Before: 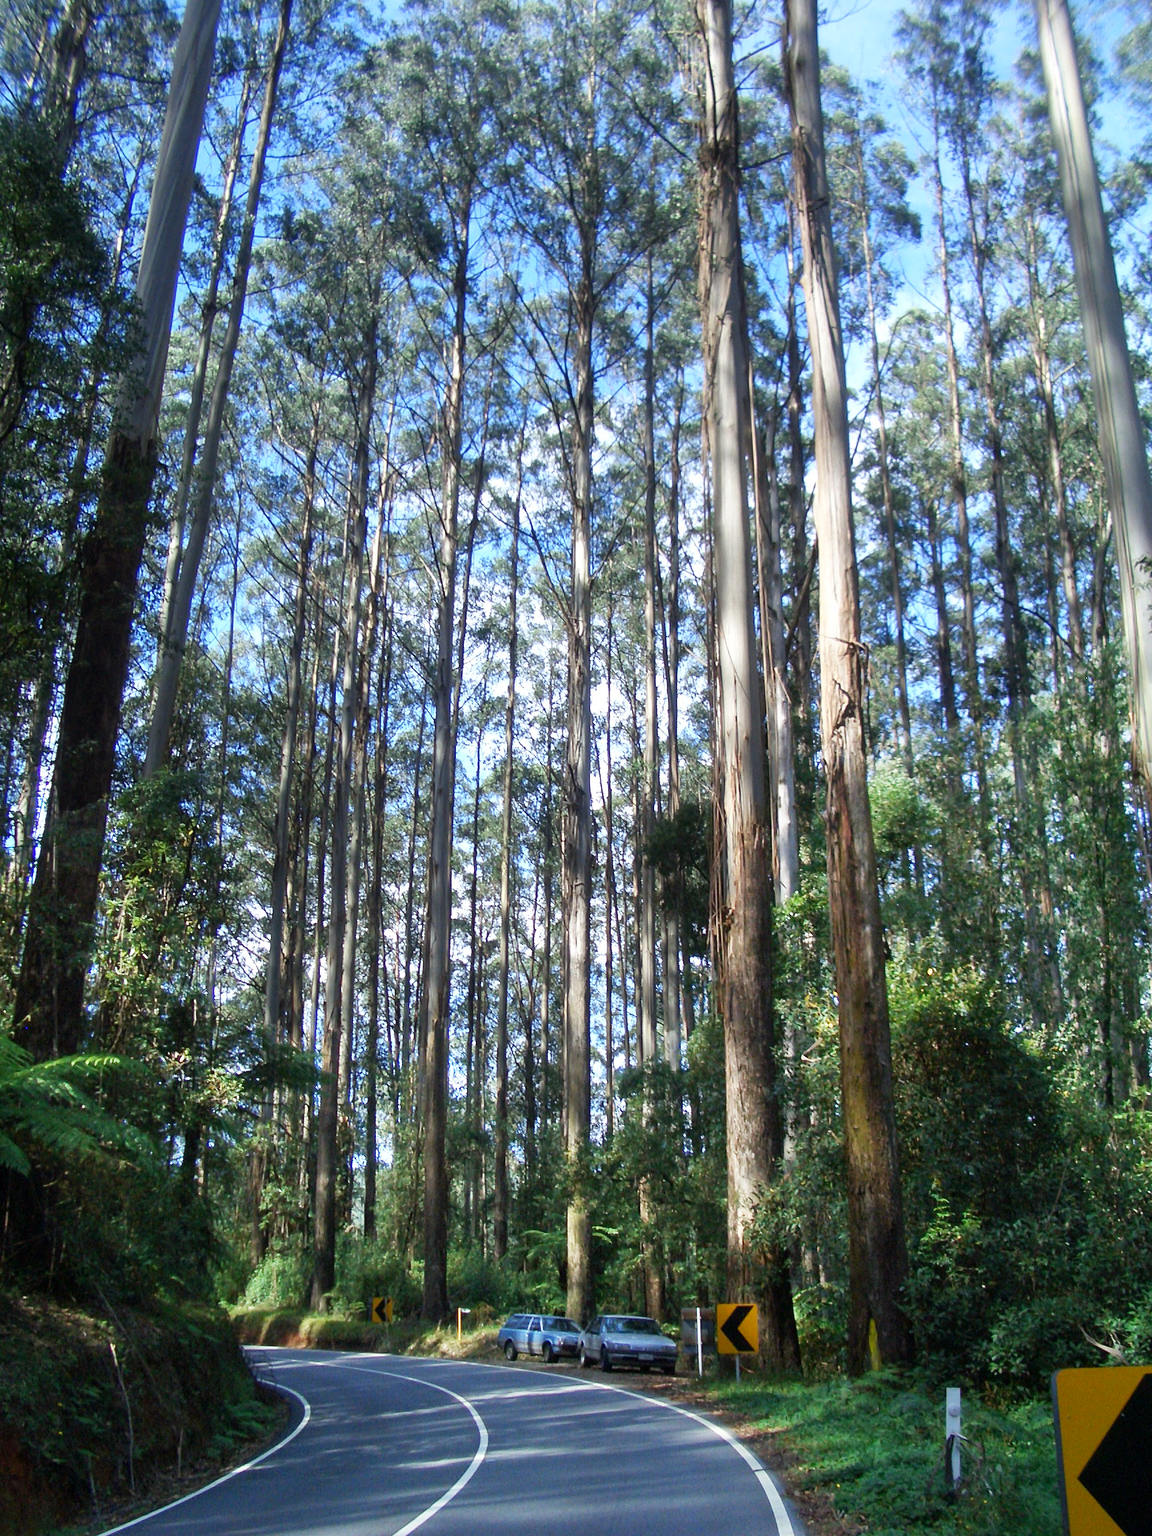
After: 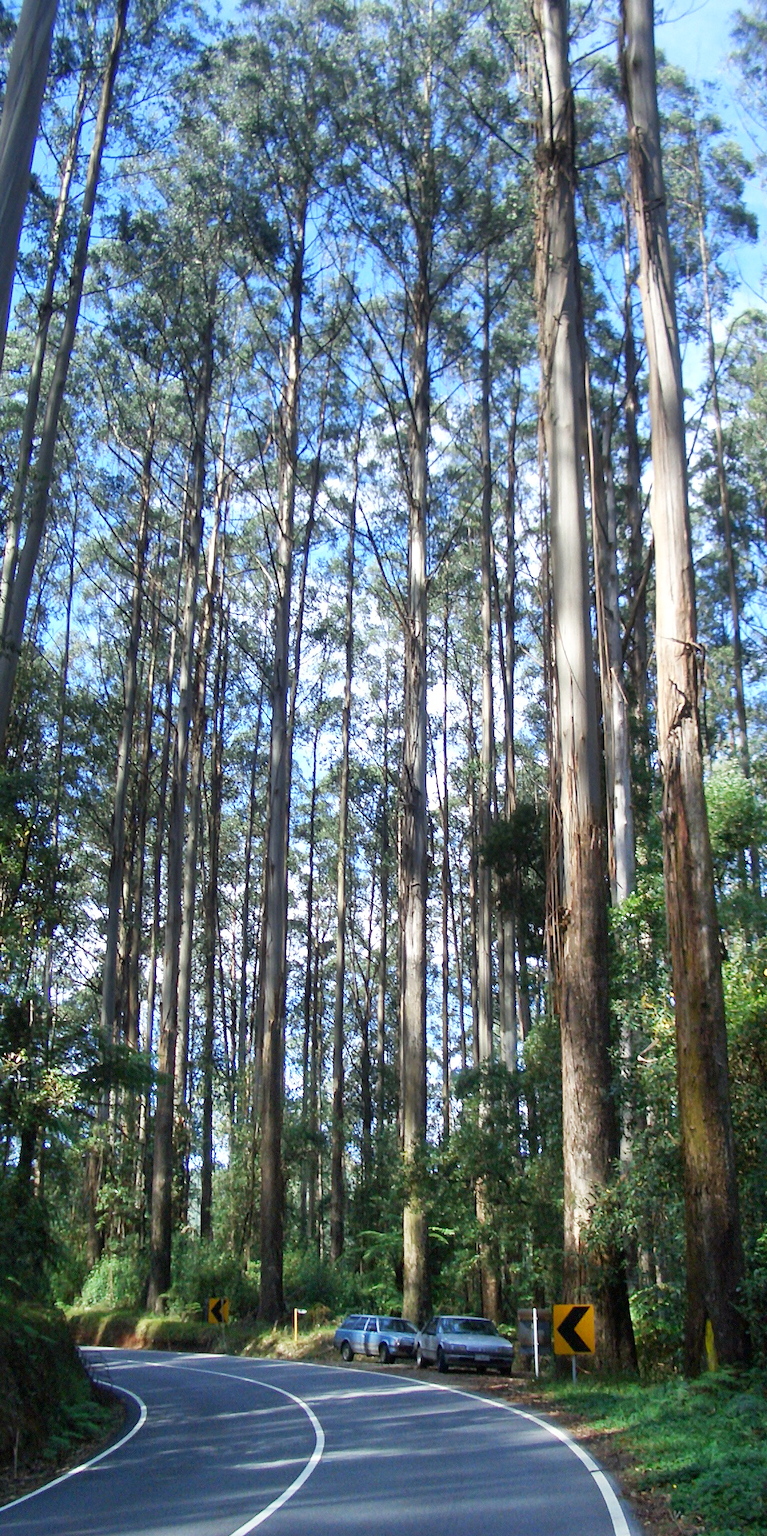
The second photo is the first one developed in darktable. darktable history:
crop and rotate: left 14.292%, right 19.041%
tone equalizer: on, module defaults
